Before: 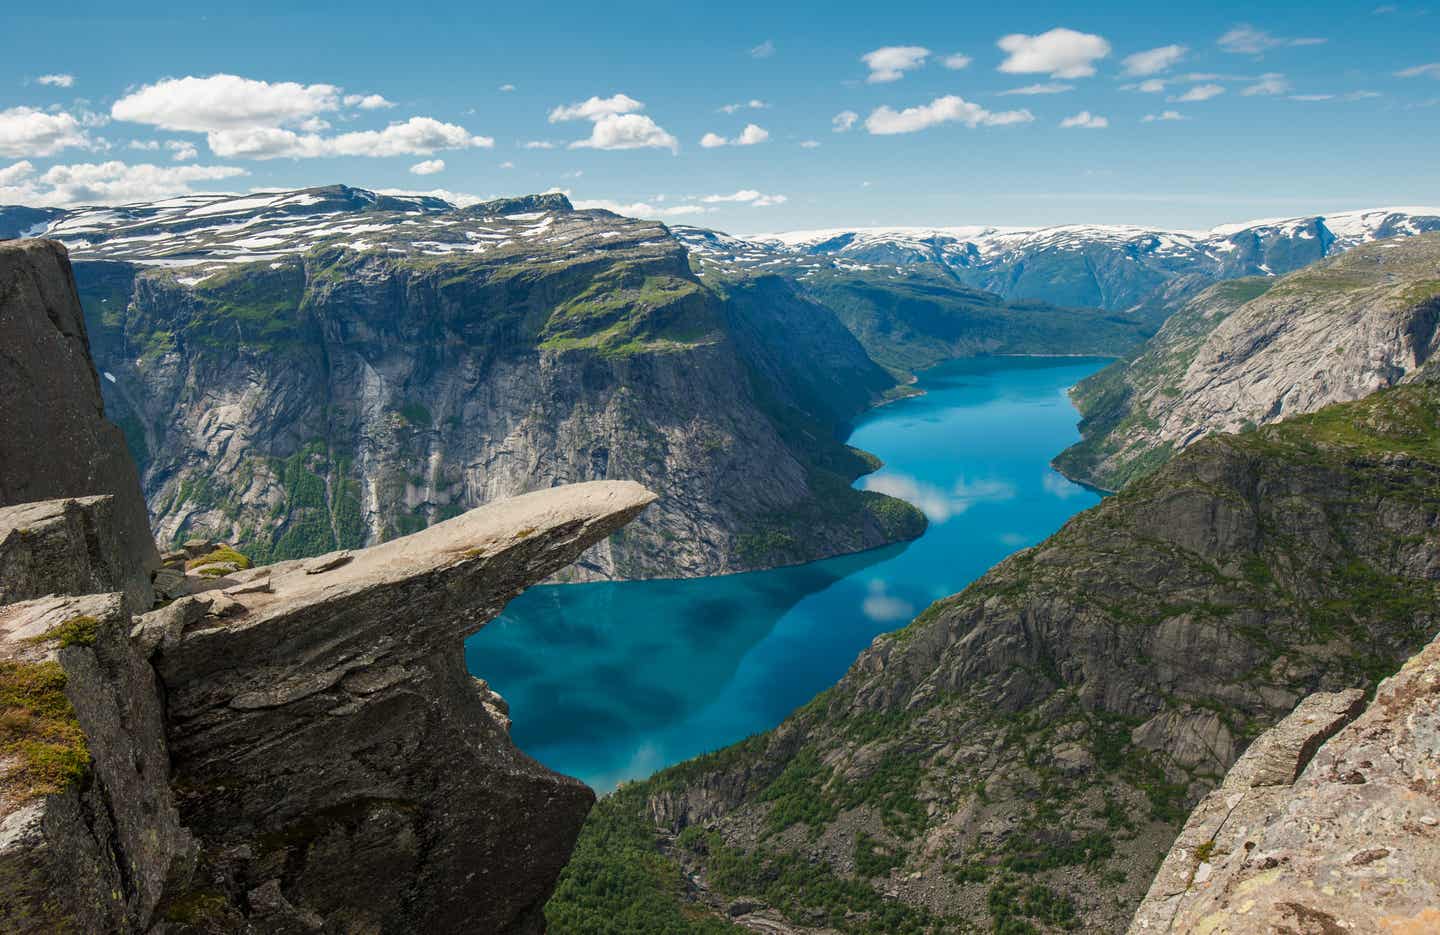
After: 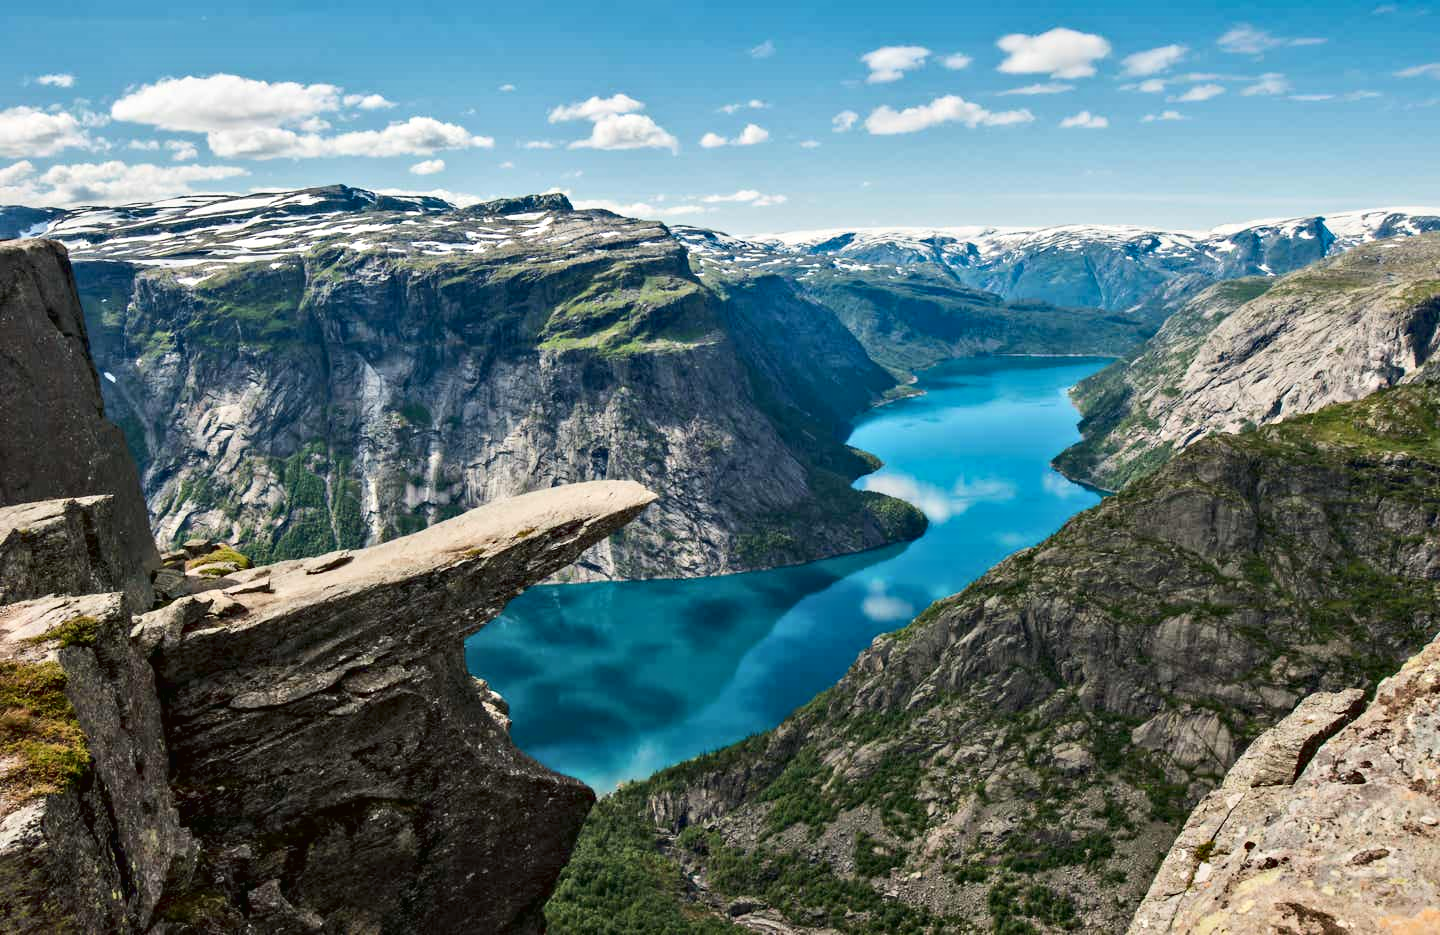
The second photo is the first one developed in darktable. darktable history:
tone curve: curves: ch0 [(0, 0.013) (0.036, 0.045) (0.274, 0.286) (0.566, 0.623) (0.794, 0.827) (1, 0.953)]; ch1 [(0, 0) (0.389, 0.403) (0.462, 0.48) (0.499, 0.5) (0.524, 0.527) (0.57, 0.599) (0.626, 0.65) (0.761, 0.781) (1, 1)]; ch2 [(0, 0) (0.464, 0.478) (0.5, 0.501) (0.533, 0.542) (0.599, 0.613) (0.704, 0.731) (1, 1)], color space Lab, linked channels, preserve colors none
contrast equalizer: octaves 7, y [[0.511, 0.558, 0.631, 0.632, 0.559, 0.512], [0.5 ×6], [0.507, 0.559, 0.627, 0.644, 0.647, 0.647], [0 ×6], [0 ×6]]
